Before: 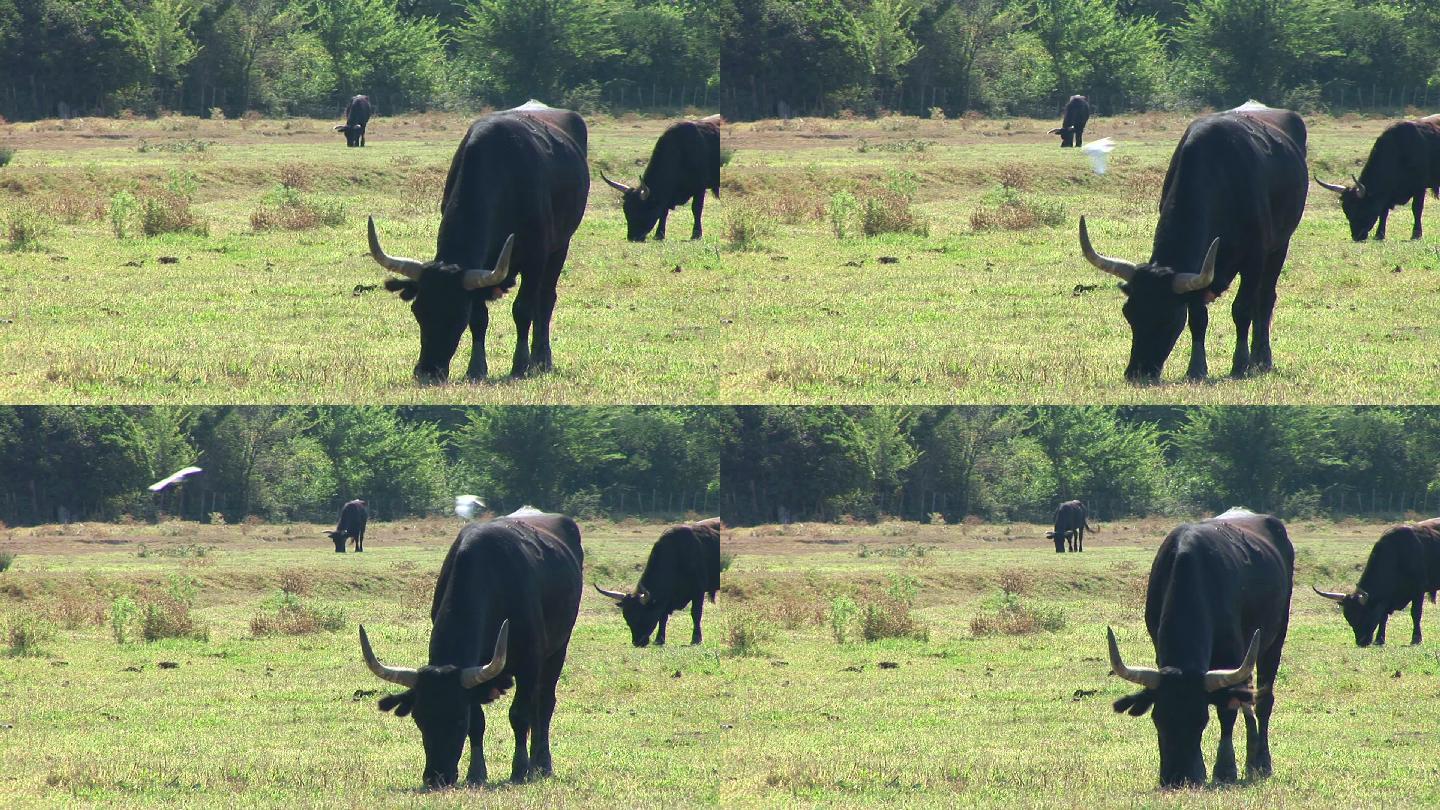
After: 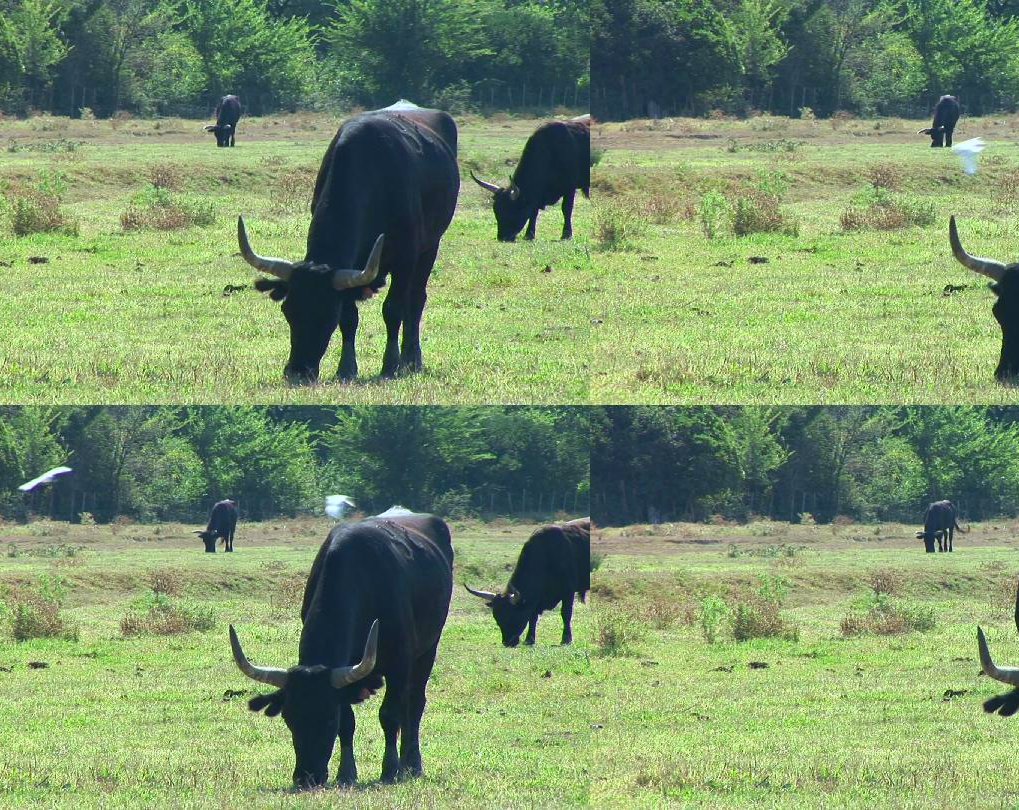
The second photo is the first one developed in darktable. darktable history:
white balance: red 0.925, blue 1.046
contrast brightness saturation: contrast 0.04, saturation 0.16
crop and rotate: left 9.061%, right 20.142%
